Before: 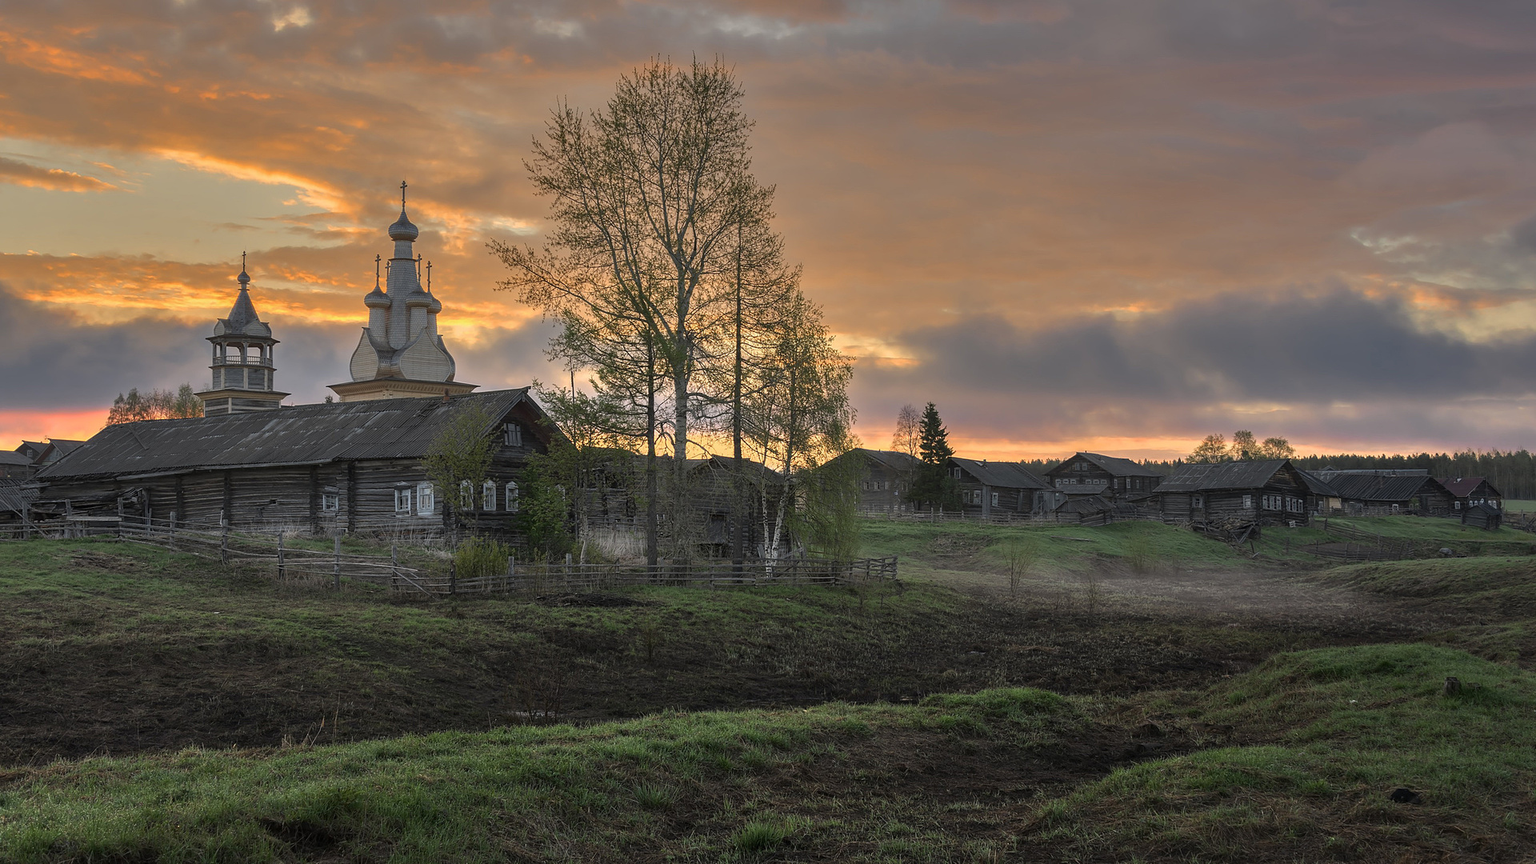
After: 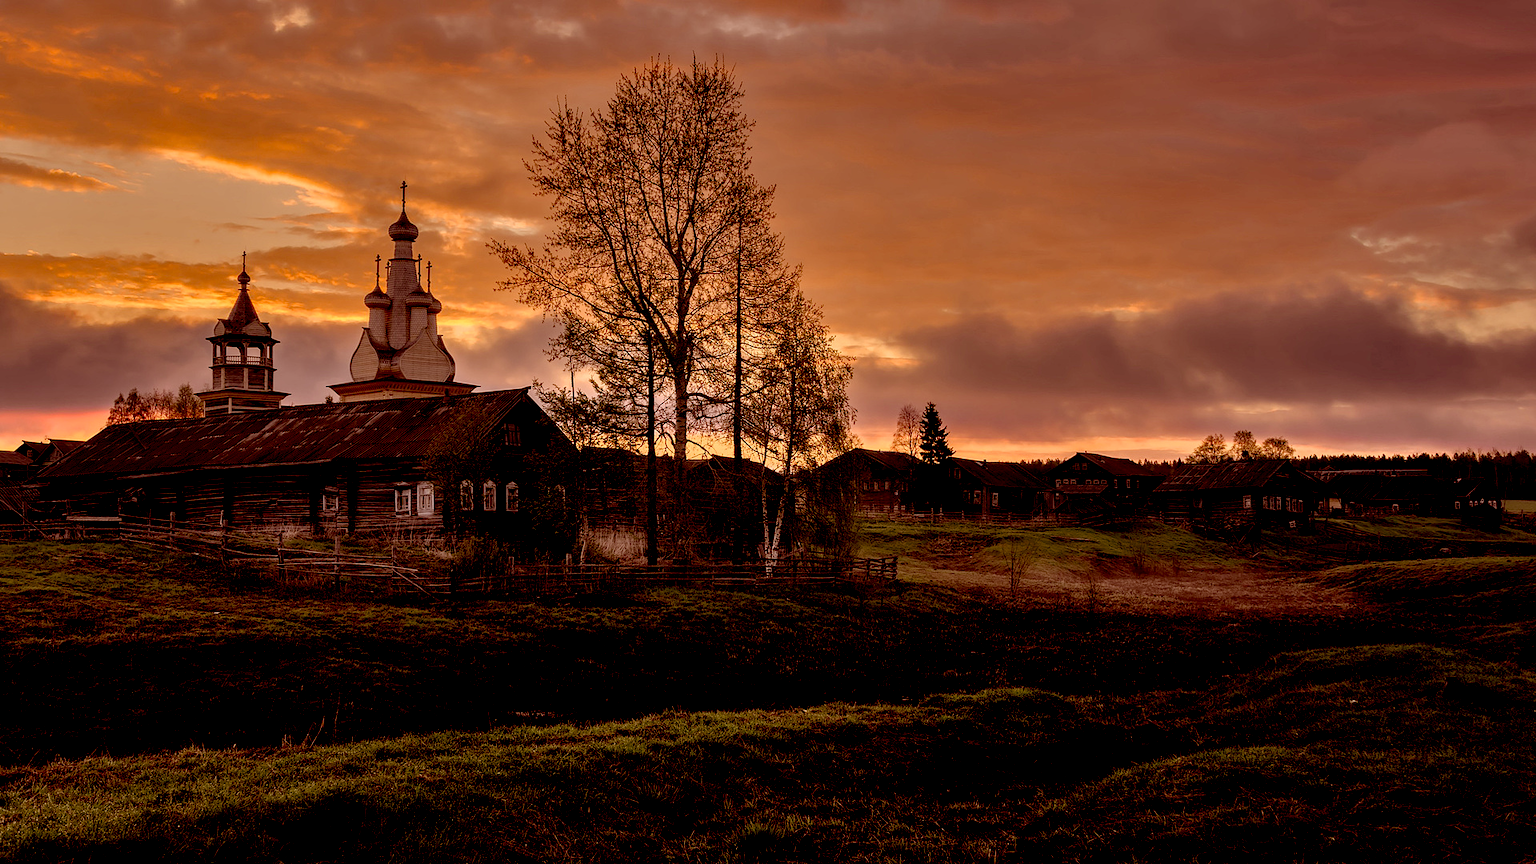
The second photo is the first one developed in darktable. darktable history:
exposure: black level correction 0.057, compensate highlight preservation false
color correction: highlights a* 9.54, highlights b* 8.88, shadows a* 39.65, shadows b* 39.23, saturation 0.775
